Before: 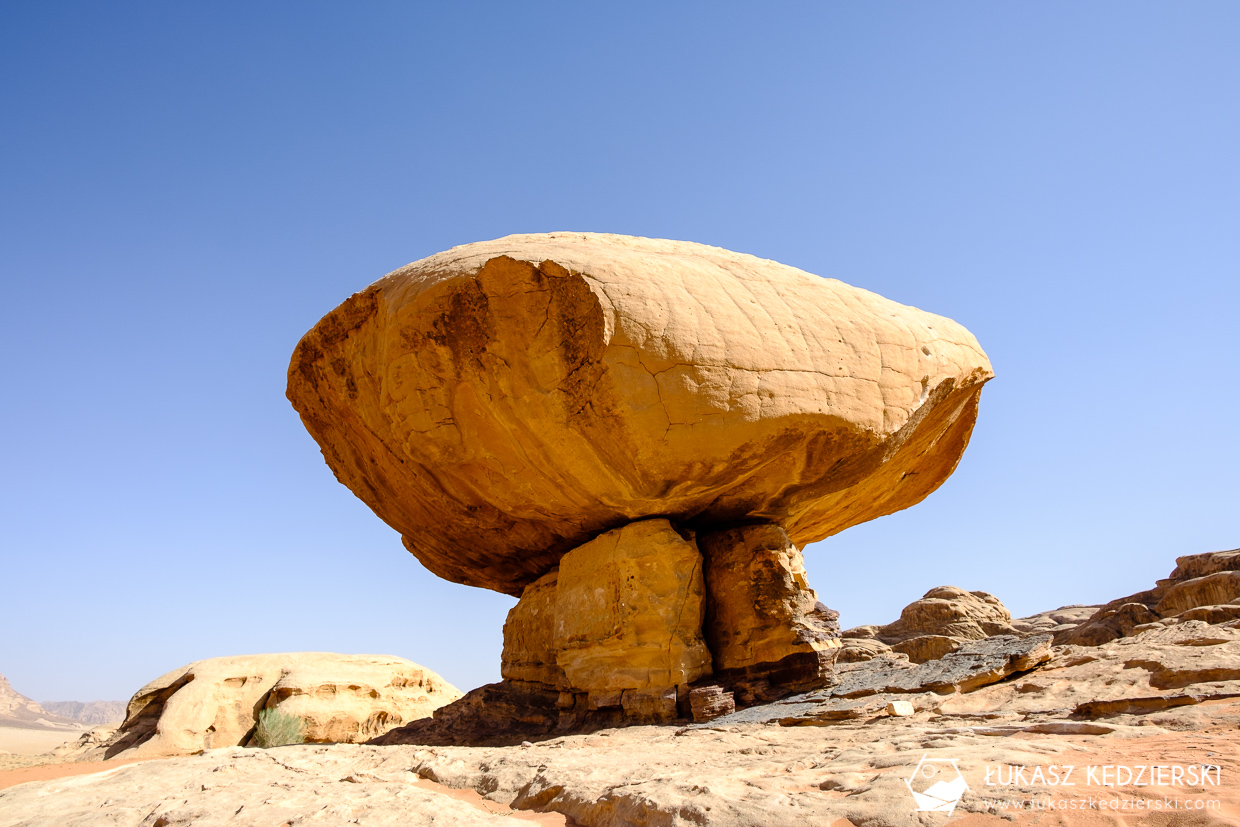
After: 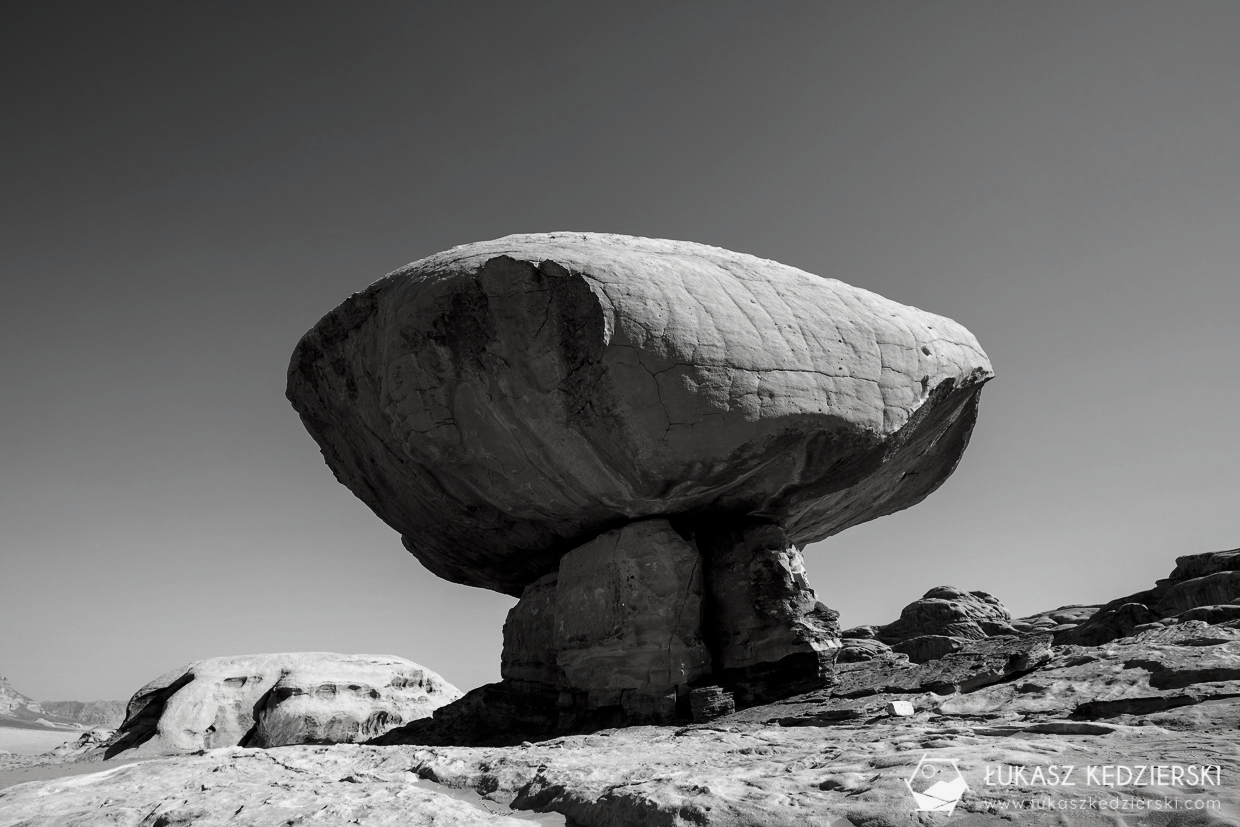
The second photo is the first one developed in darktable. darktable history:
contrast brightness saturation: contrast -0.031, brightness -0.576, saturation -0.982
color zones: curves: ch0 [(0, 0.5) (0.125, 0.4) (0.25, 0.5) (0.375, 0.4) (0.5, 0.4) (0.625, 0.35) (0.75, 0.35) (0.875, 0.5)]; ch1 [(0, 0.35) (0.125, 0.45) (0.25, 0.35) (0.375, 0.35) (0.5, 0.35) (0.625, 0.35) (0.75, 0.45) (0.875, 0.35)]; ch2 [(0, 0.6) (0.125, 0.5) (0.25, 0.5) (0.375, 0.6) (0.5, 0.6) (0.625, 0.5) (0.75, 0.5) (0.875, 0.5)]
